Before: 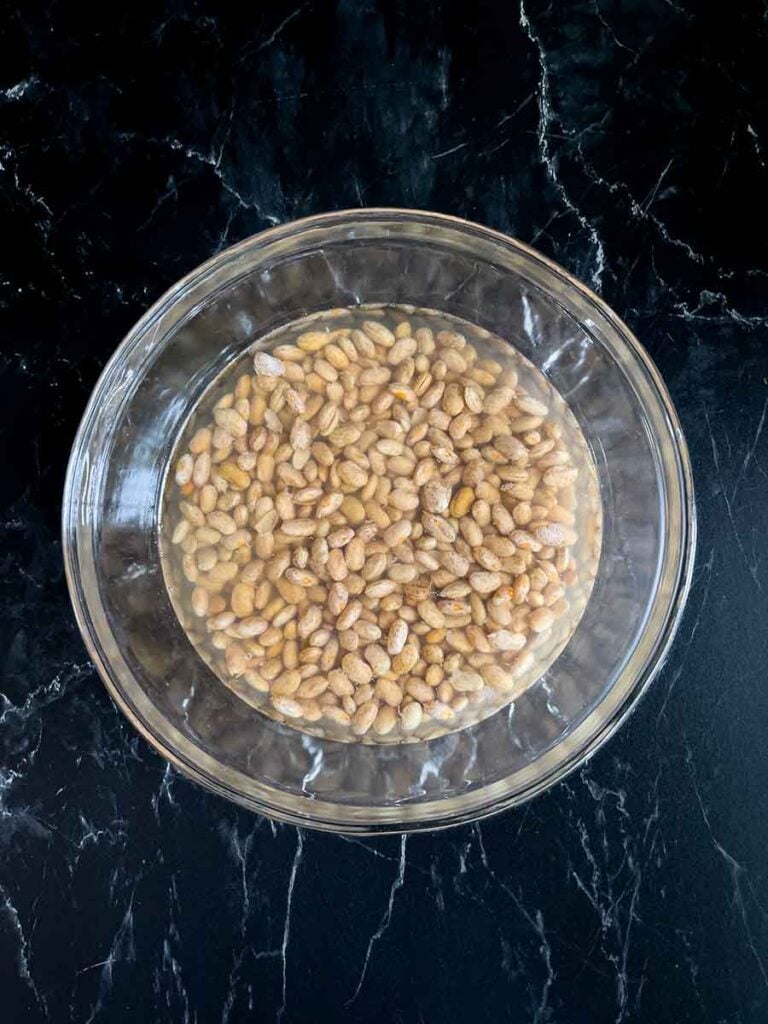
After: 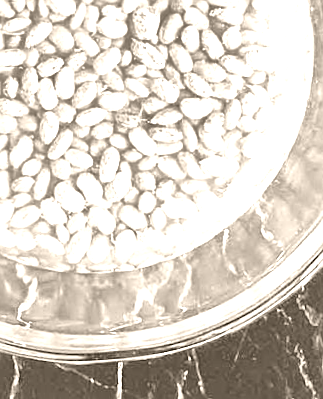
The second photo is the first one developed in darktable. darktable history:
crop: left 37.221%, top 45.169%, right 20.63%, bottom 13.777%
sharpen: on, module defaults
exposure: exposure 0.6 EV, compensate highlight preservation false
rotate and perspective: rotation -1.32°, lens shift (horizontal) -0.031, crop left 0.015, crop right 0.985, crop top 0.047, crop bottom 0.982
shadows and highlights: shadows 60, highlights -60.23, soften with gaussian
colorize: hue 34.49°, saturation 35.33%, source mix 100%, version 1
